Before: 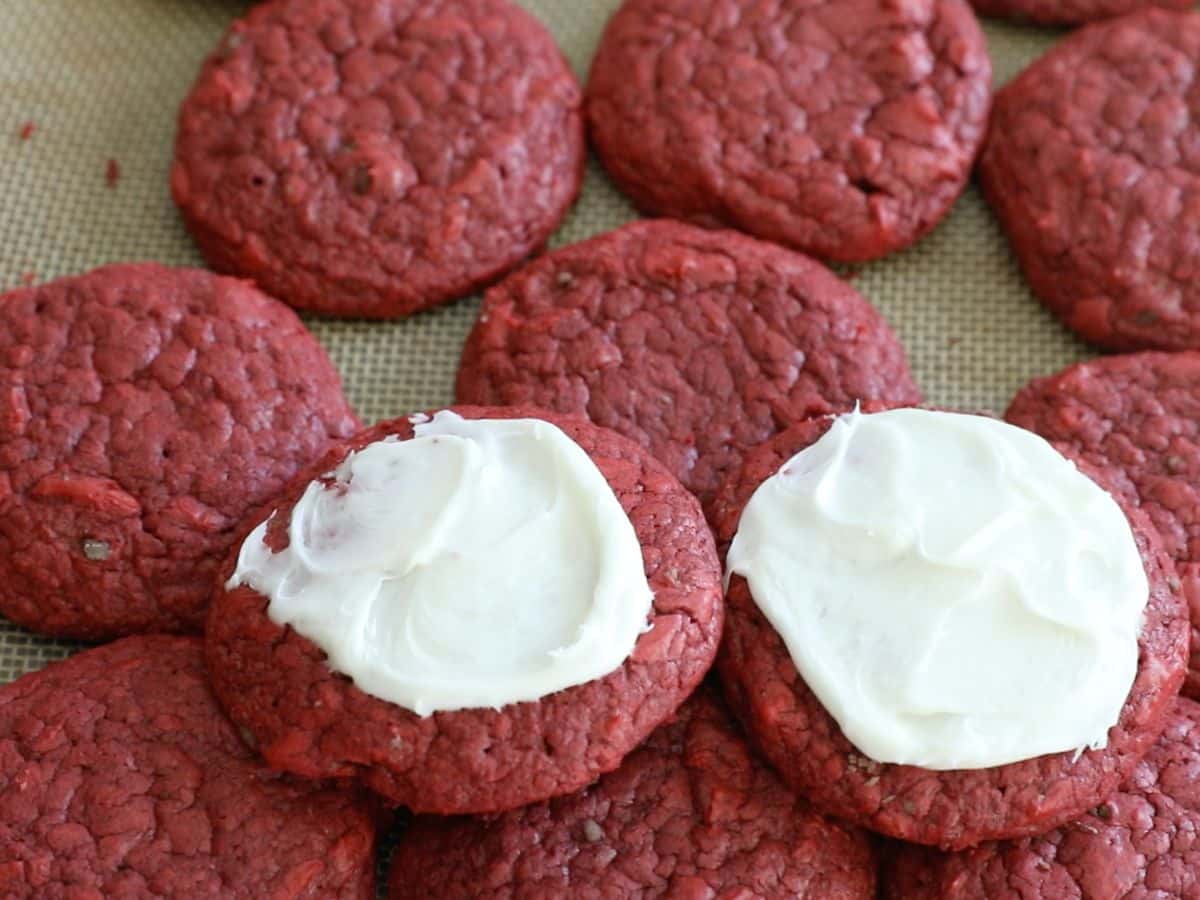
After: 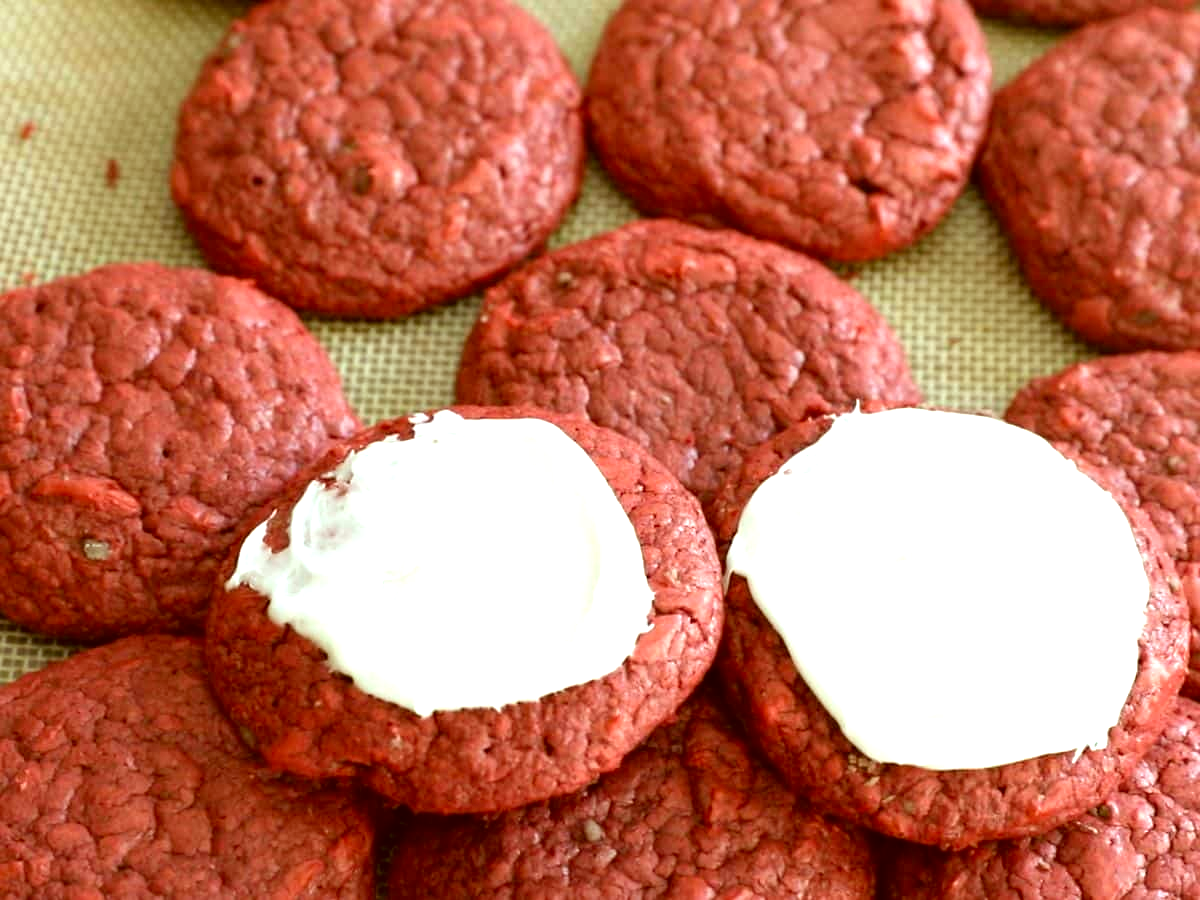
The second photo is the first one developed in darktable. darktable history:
exposure: black level correction -0.002, exposure 0.539 EV, compensate highlight preservation false
local contrast: highlights 61%, shadows 114%, detail 107%, midtone range 0.534
tone equalizer: -8 EV -0.384 EV, -7 EV -0.364 EV, -6 EV -0.335 EV, -5 EV -0.23 EV, -3 EV 0.251 EV, -2 EV 0.315 EV, -1 EV 0.415 EV, +0 EV 0.4 EV
color correction: highlights a* -5.98, highlights b* 9.28, shadows a* 9.97, shadows b* 23.82
